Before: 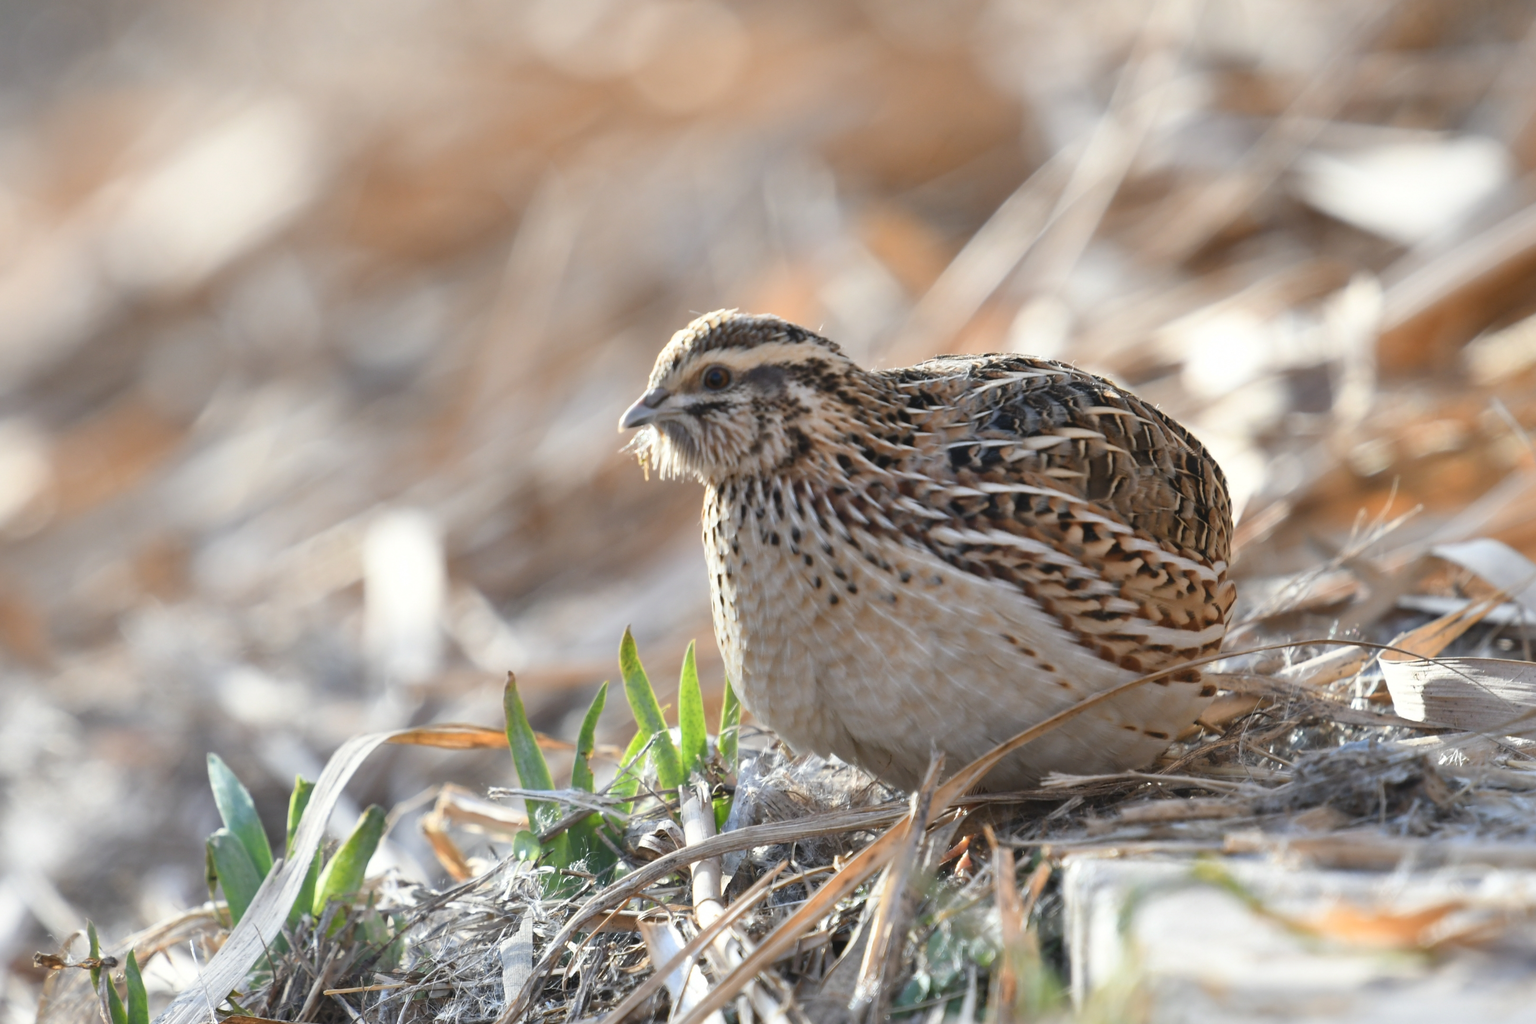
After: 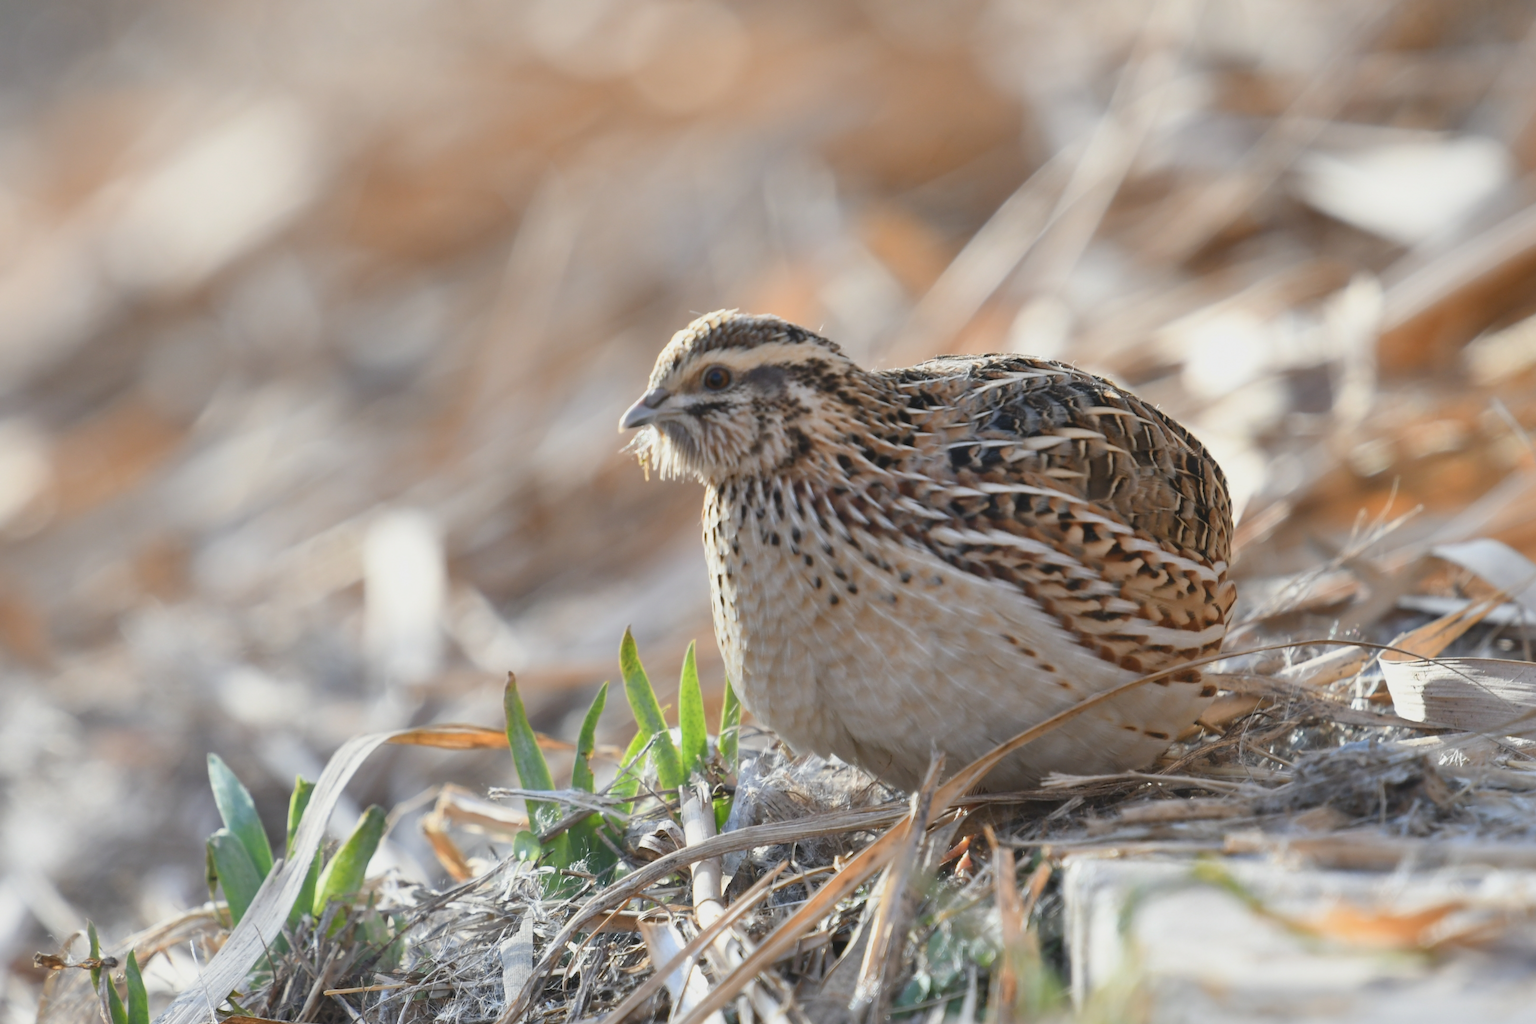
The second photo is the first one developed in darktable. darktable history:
color balance rgb: shadows lift › hue 86.96°, power › hue 71.3°, linear chroma grading › global chroma -15.846%, perceptual saturation grading › global saturation 19.857%, contrast -10.097%
